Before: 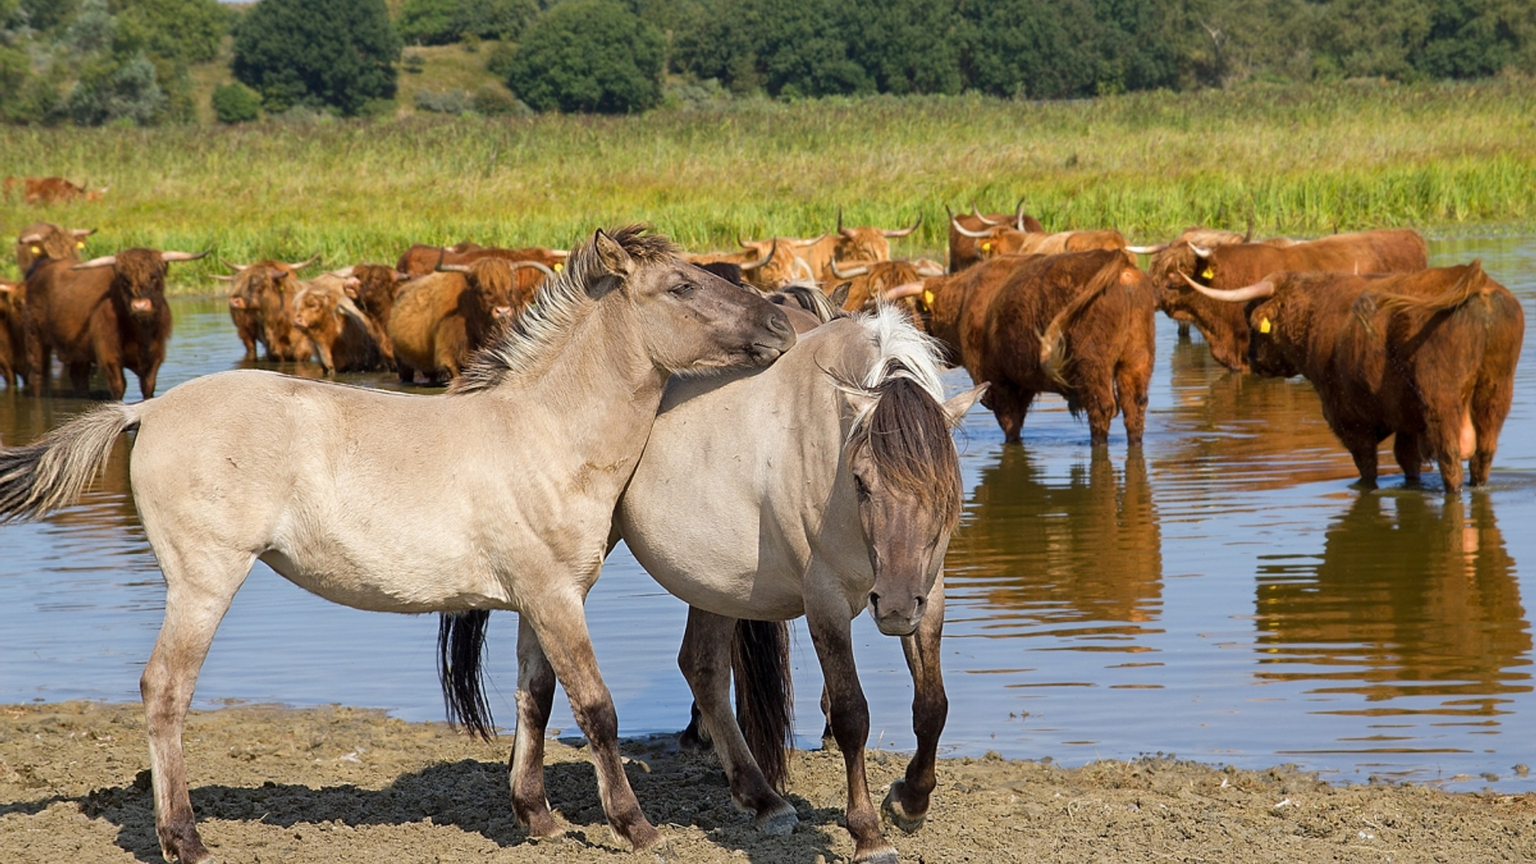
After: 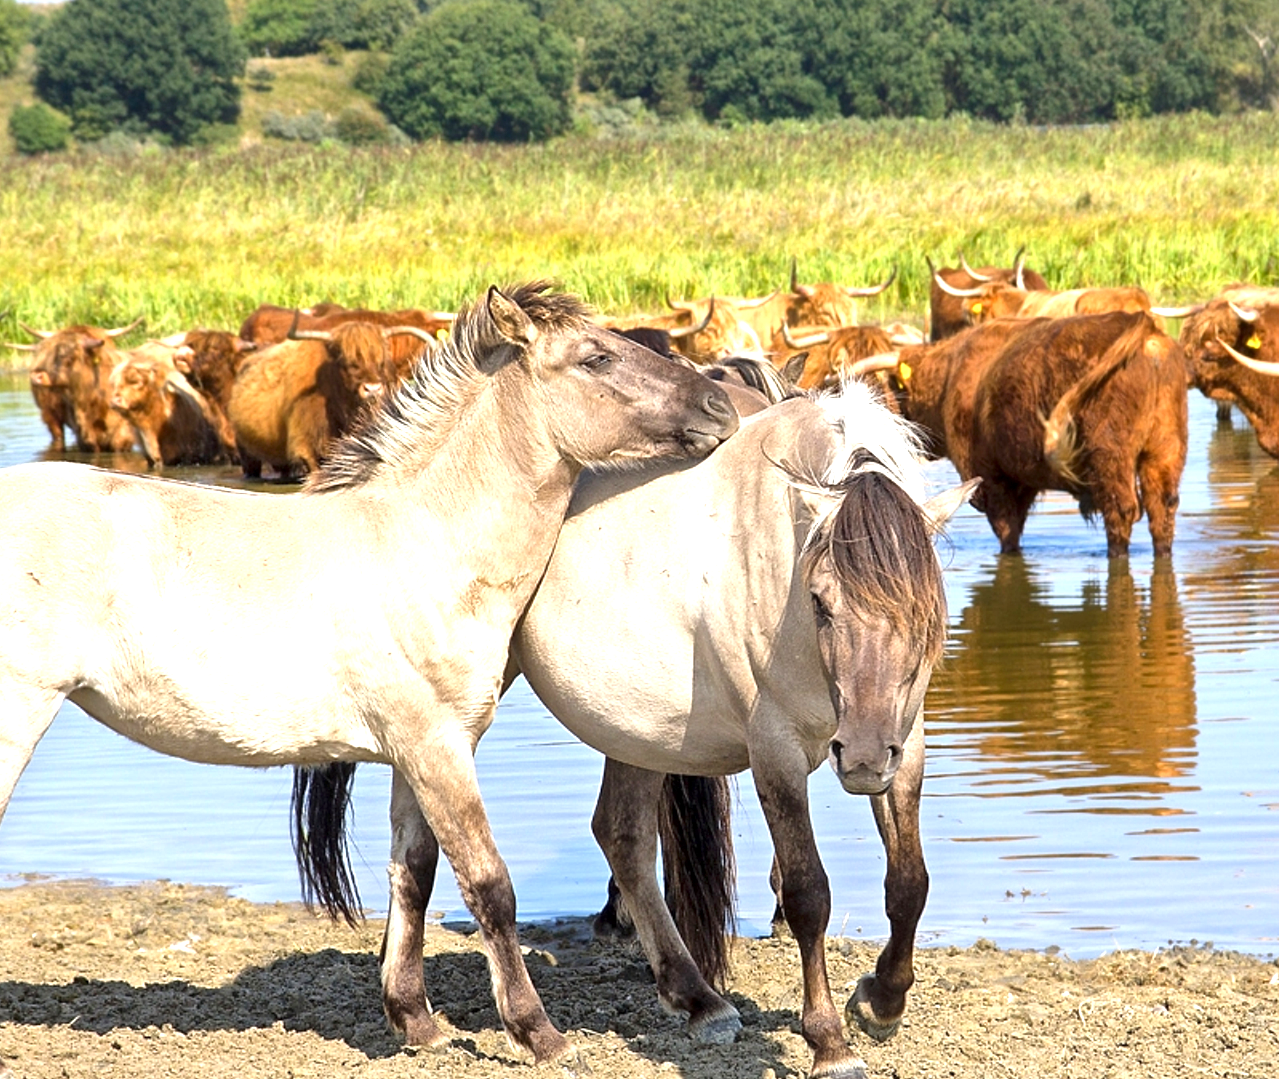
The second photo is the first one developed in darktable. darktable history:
exposure: black level correction 0, exposure 1.1 EV, compensate exposure bias true, compensate highlight preservation false
local contrast: mode bilateral grid, contrast 20, coarseness 50, detail 132%, midtone range 0.2
crop and rotate: left 13.342%, right 19.991%
